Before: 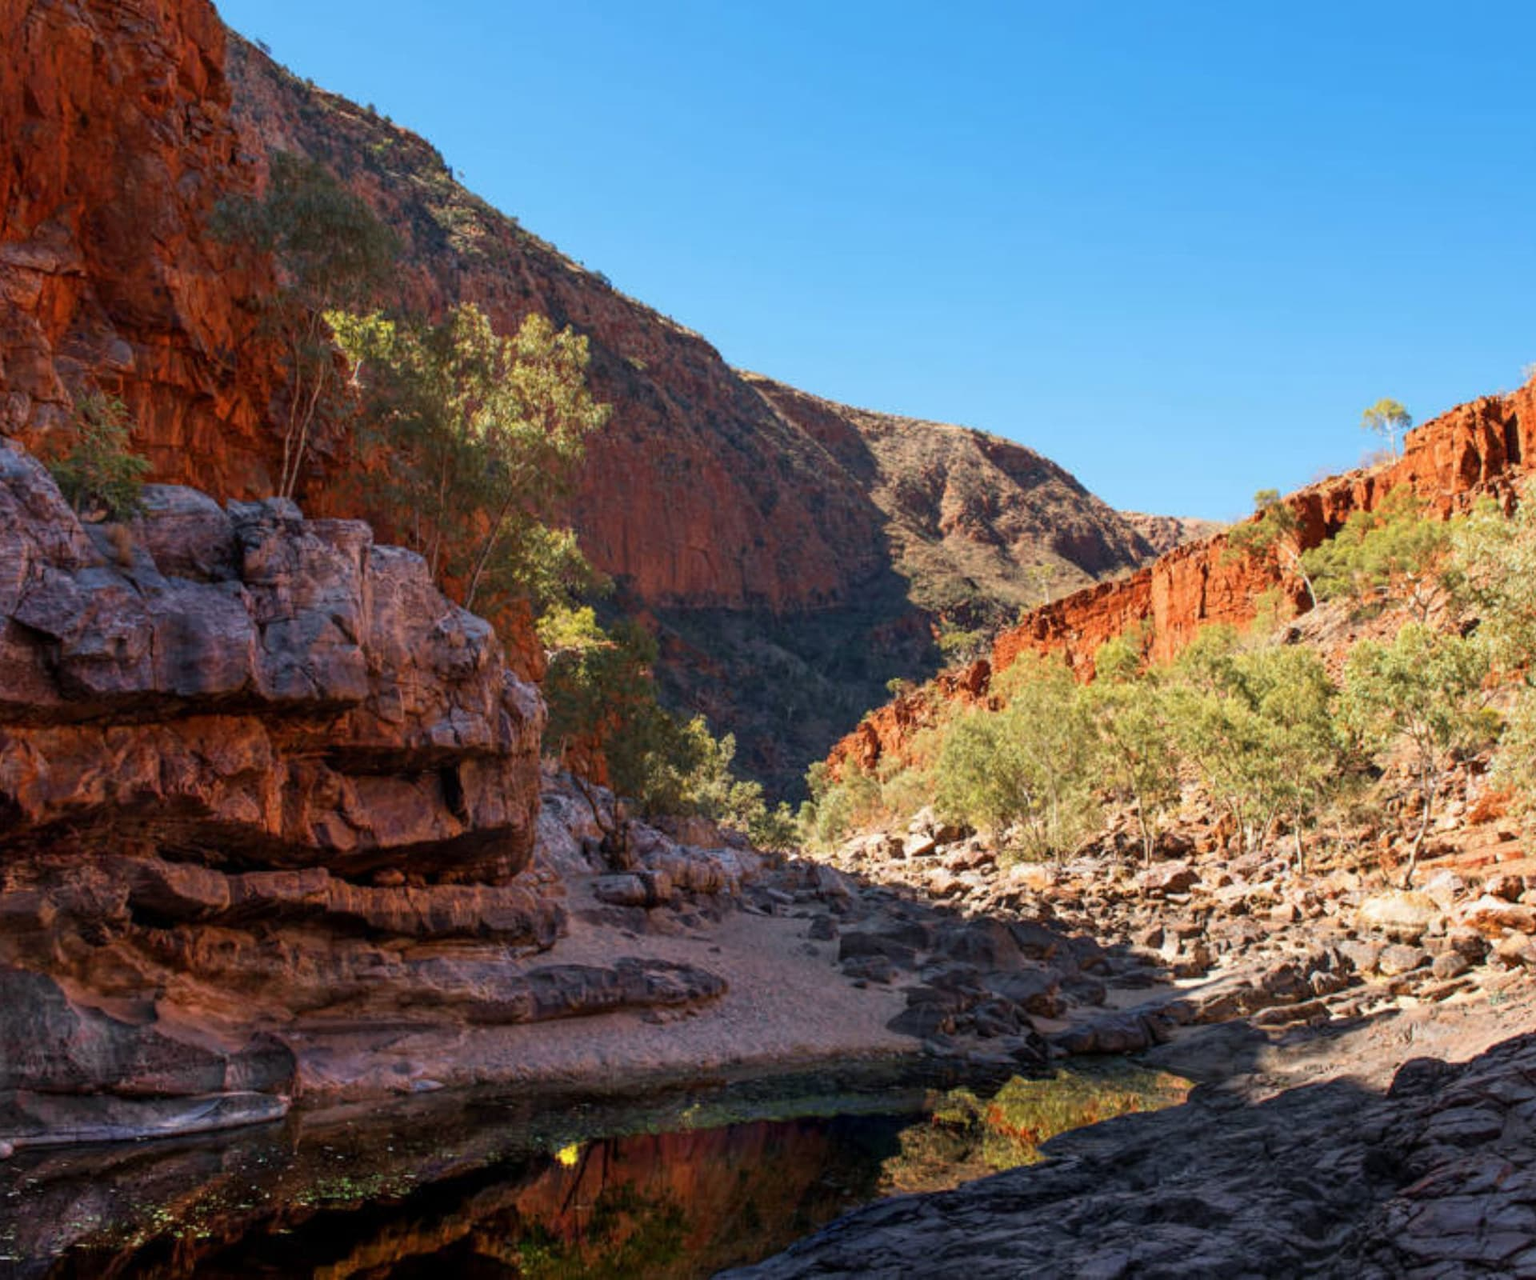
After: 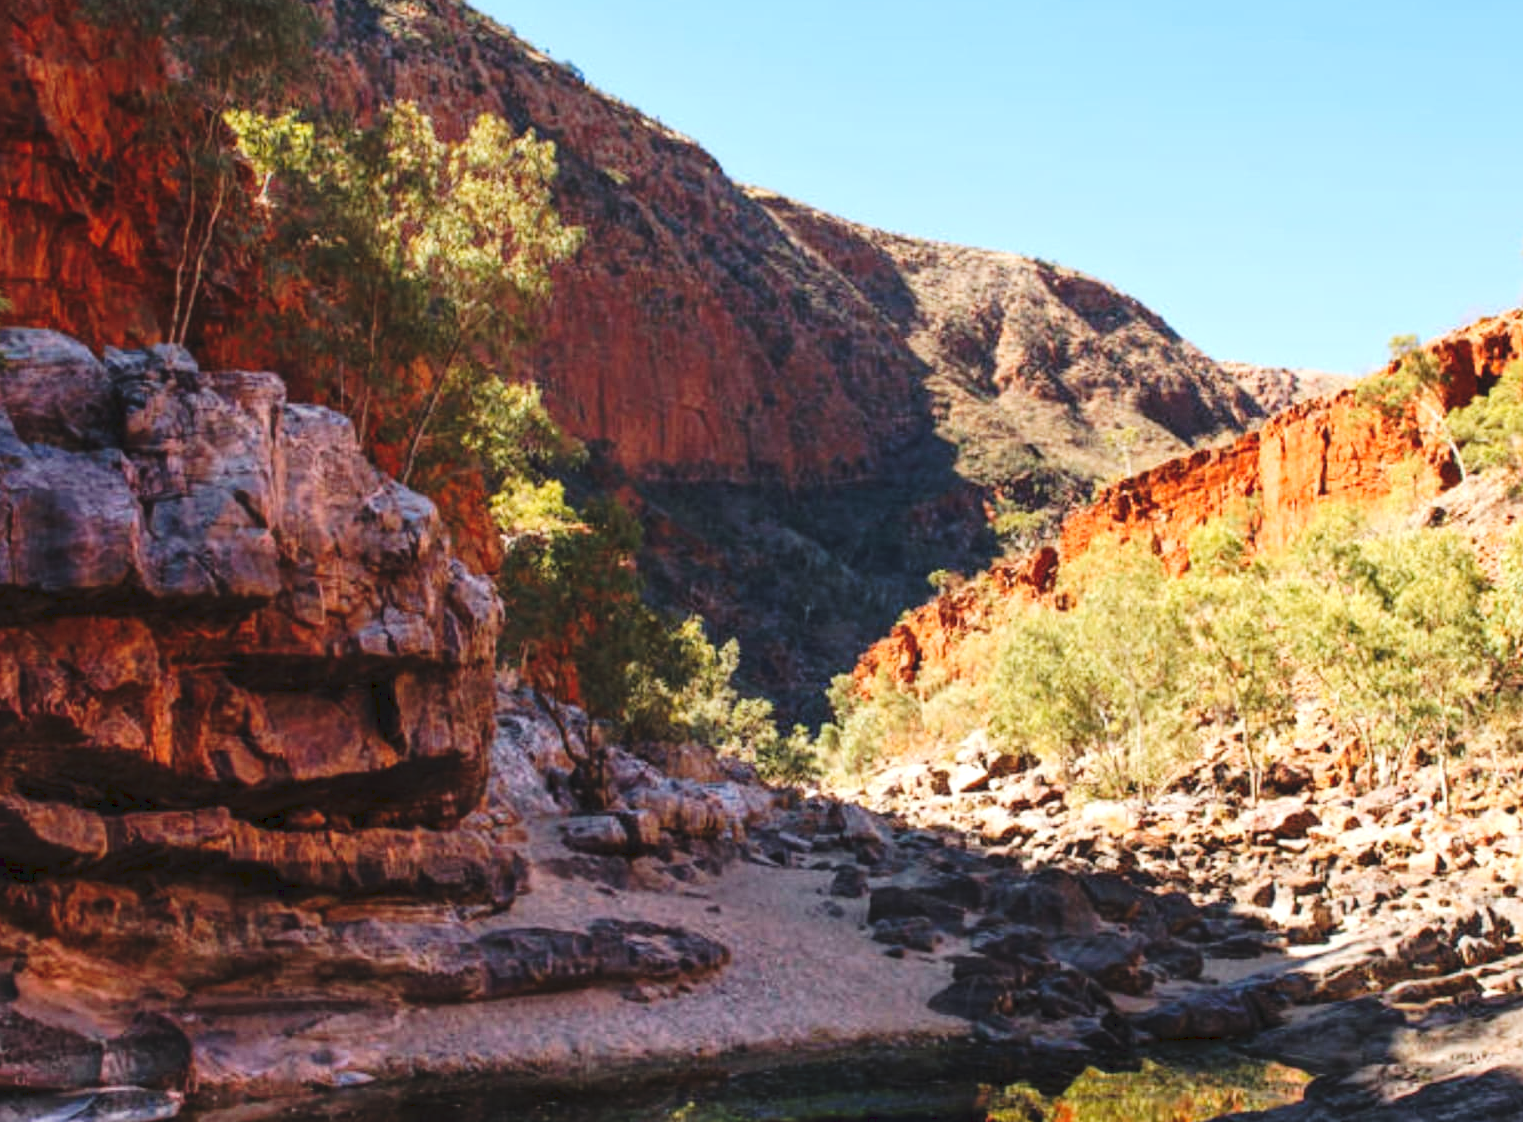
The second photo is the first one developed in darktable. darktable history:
tone equalizer: -8 EV -0.4 EV, -7 EV -0.386 EV, -6 EV -0.312 EV, -5 EV -0.257 EV, -3 EV 0.19 EV, -2 EV 0.327 EV, -1 EV 0.4 EV, +0 EV 0.431 EV, smoothing 1
tone curve: curves: ch0 [(0, 0) (0.003, 0.065) (0.011, 0.072) (0.025, 0.09) (0.044, 0.104) (0.069, 0.116) (0.1, 0.127) (0.136, 0.15) (0.177, 0.184) (0.224, 0.223) (0.277, 0.28) (0.335, 0.361) (0.399, 0.443) (0.468, 0.525) (0.543, 0.616) (0.623, 0.713) (0.709, 0.79) (0.801, 0.866) (0.898, 0.933) (1, 1)], preserve colors none
crop: left 9.386%, top 17.411%, right 11.243%, bottom 12.408%
